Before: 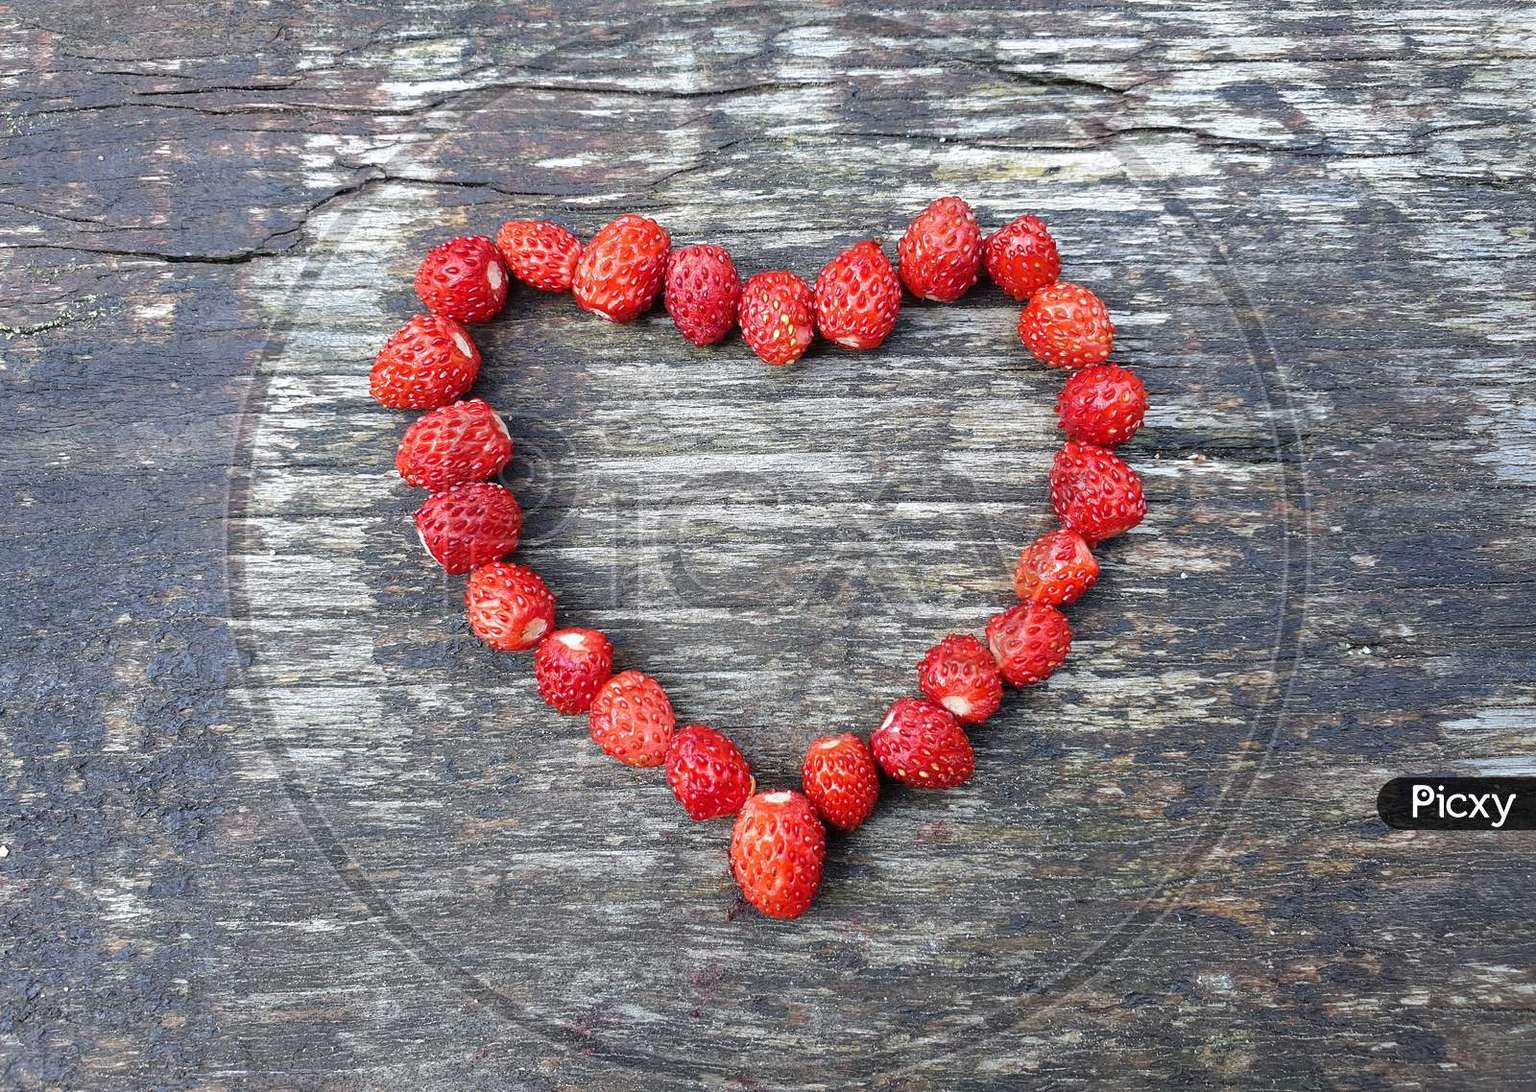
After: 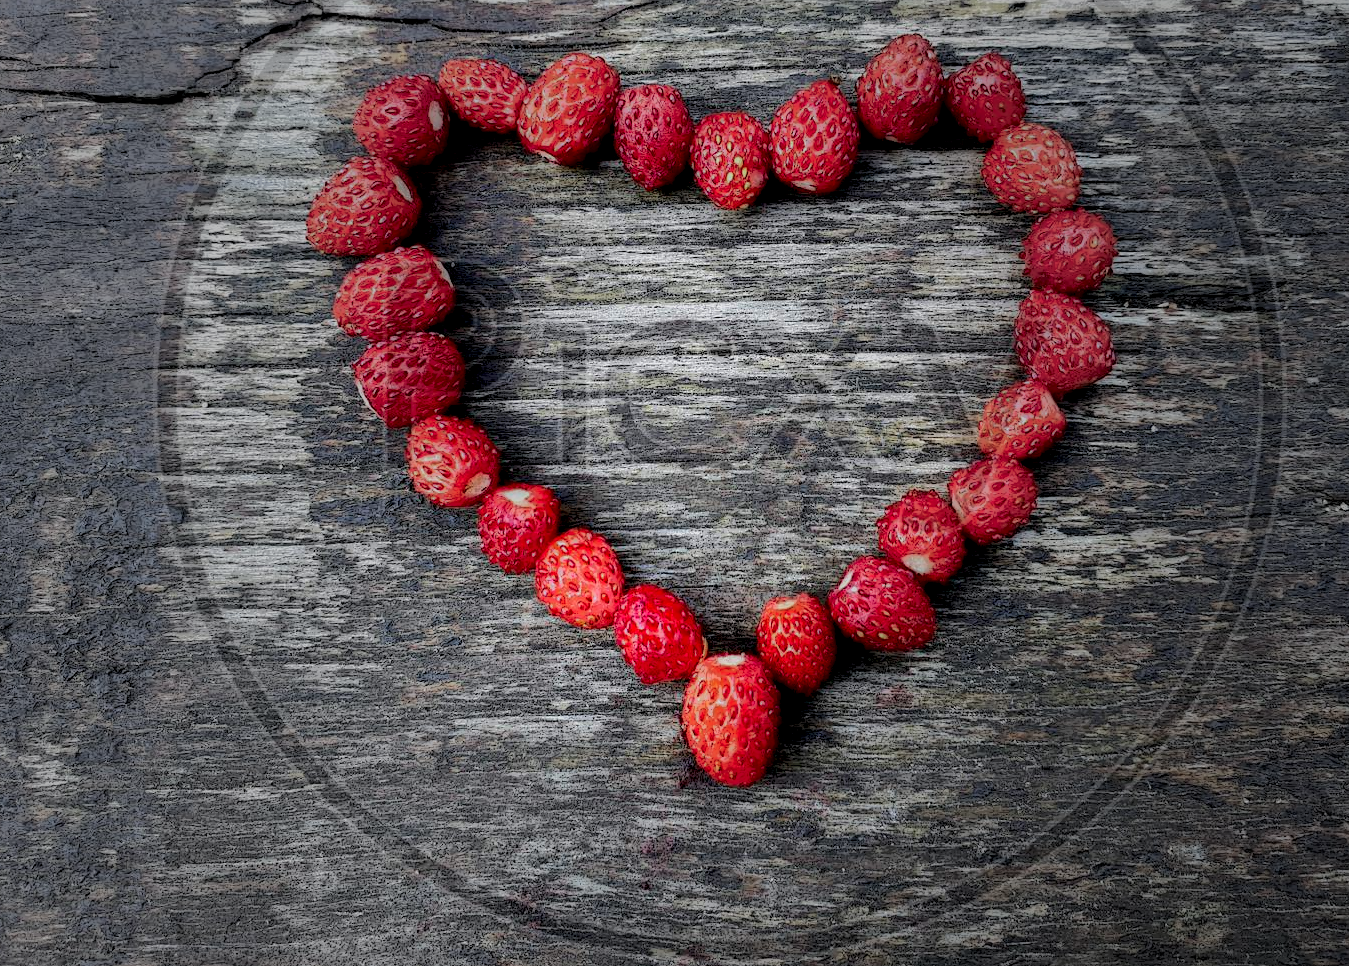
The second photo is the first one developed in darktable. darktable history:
crop and rotate: left 4.987%, top 15.032%, right 10.657%
local contrast: highlights 5%, shadows 216%, detail 164%, midtone range 0.004
contrast brightness saturation: contrast 0.199, brightness 0.162, saturation 0.22
vignetting: fall-off start 16.14%, fall-off radius 100.42%, width/height ratio 0.719
